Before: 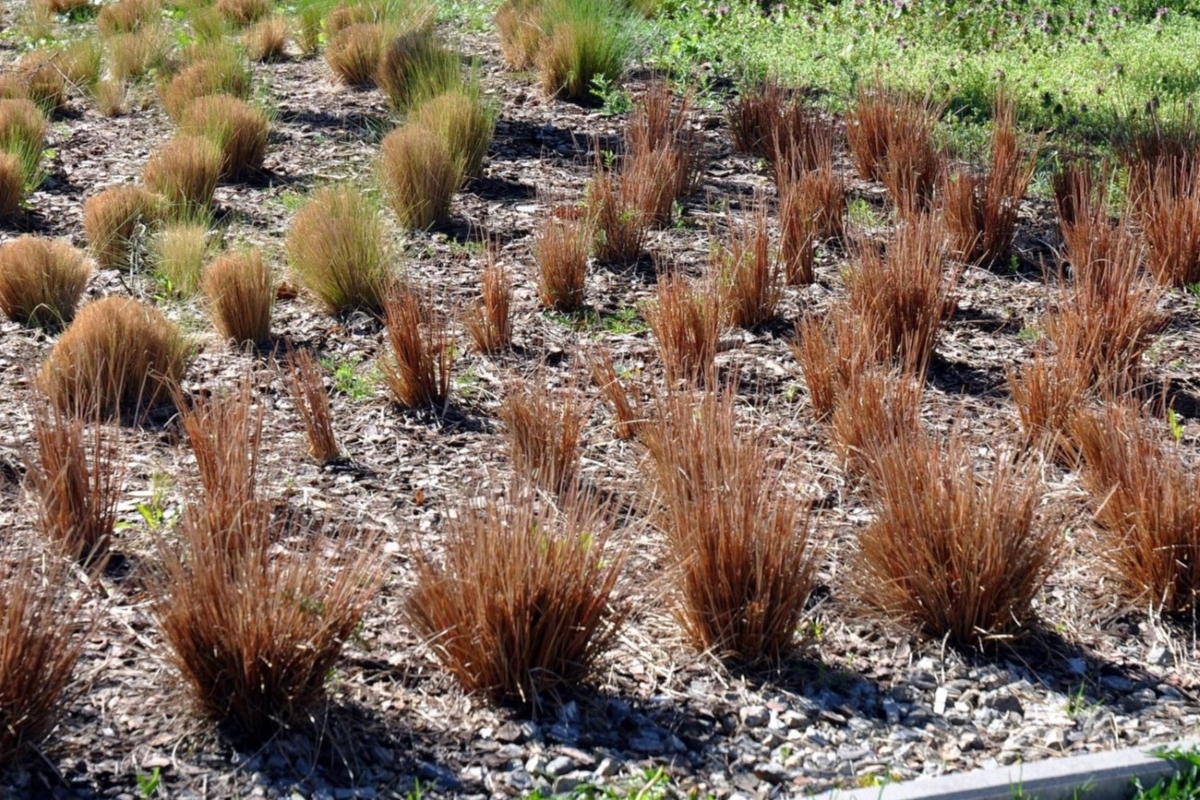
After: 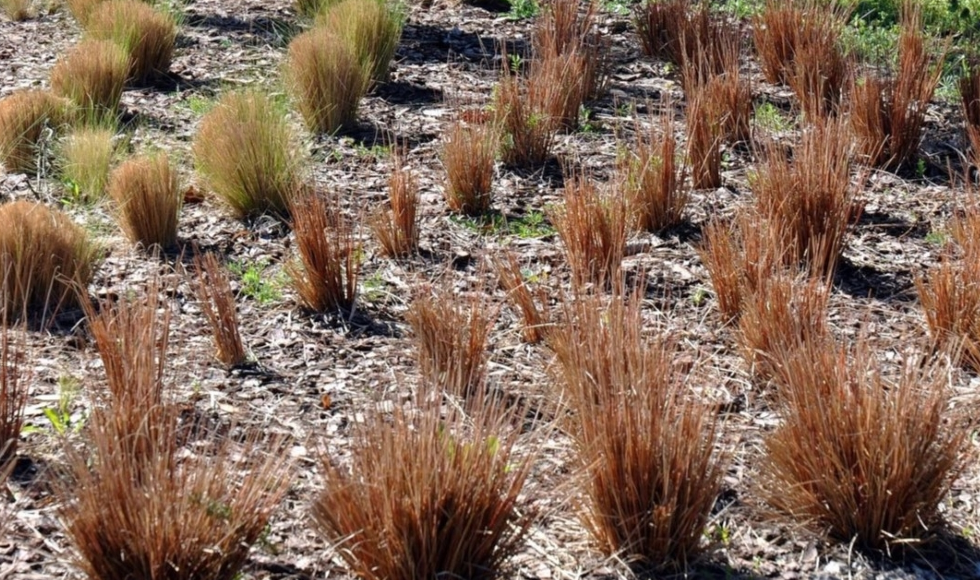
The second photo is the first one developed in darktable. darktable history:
crop: left 7.831%, top 12.034%, right 10.461%, bottom 15.459%
